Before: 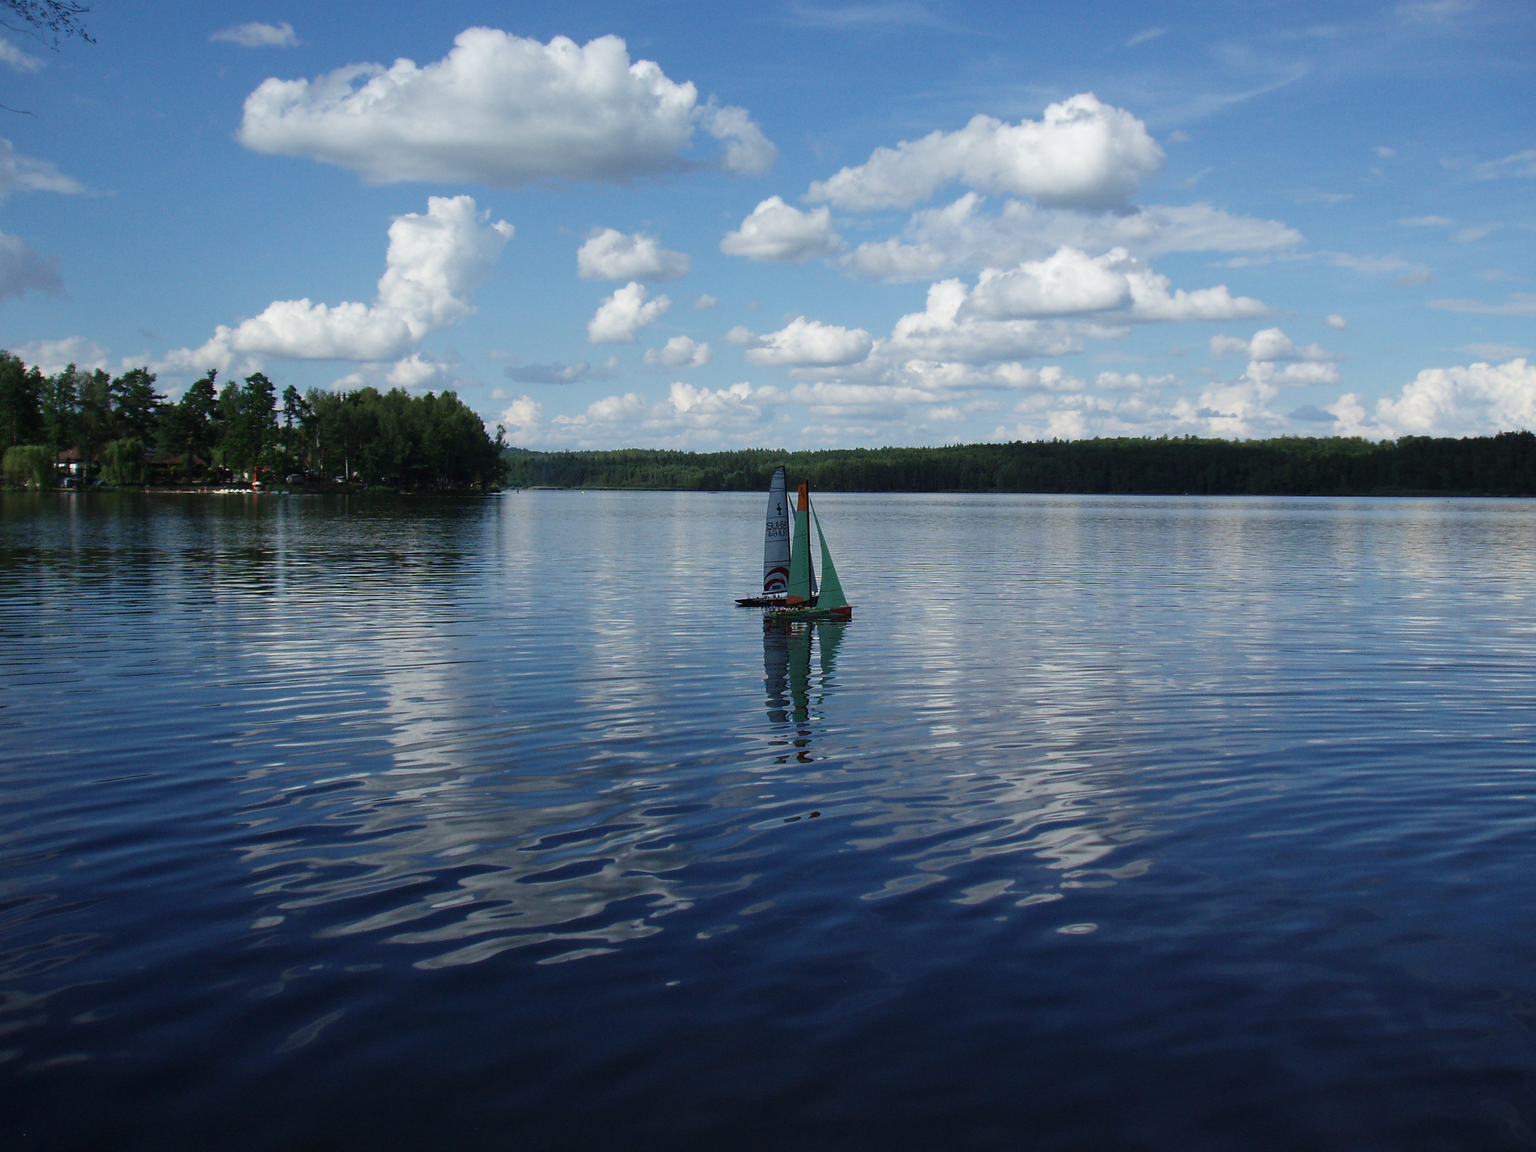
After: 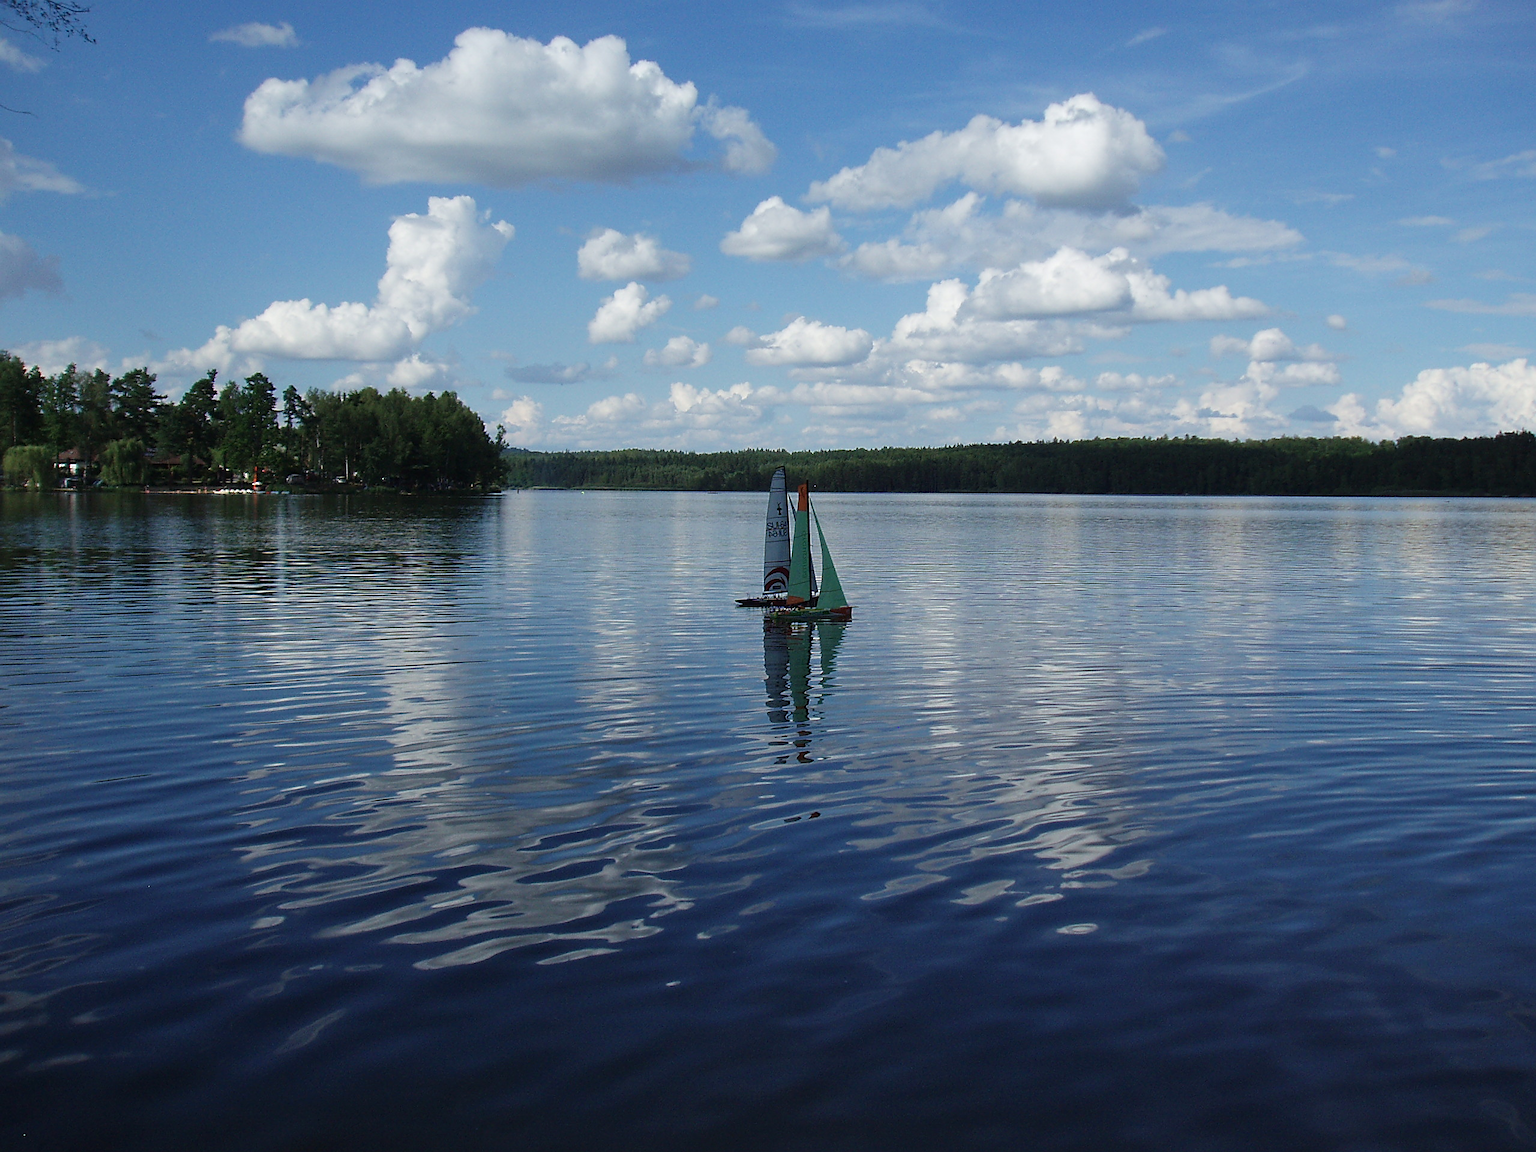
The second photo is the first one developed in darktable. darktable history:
shadows and highlights: shadows 31.39, highlights 0.085, soften with gaussian
sharpen: on, module defaults
